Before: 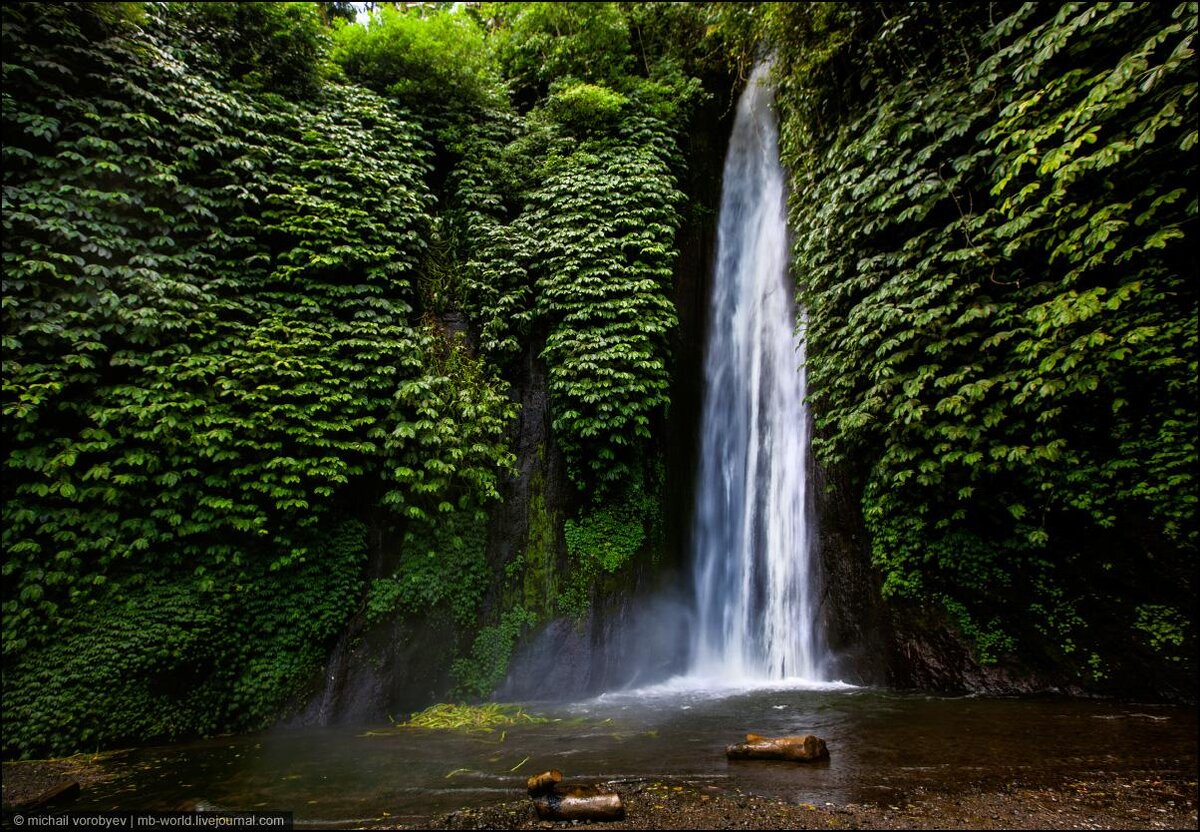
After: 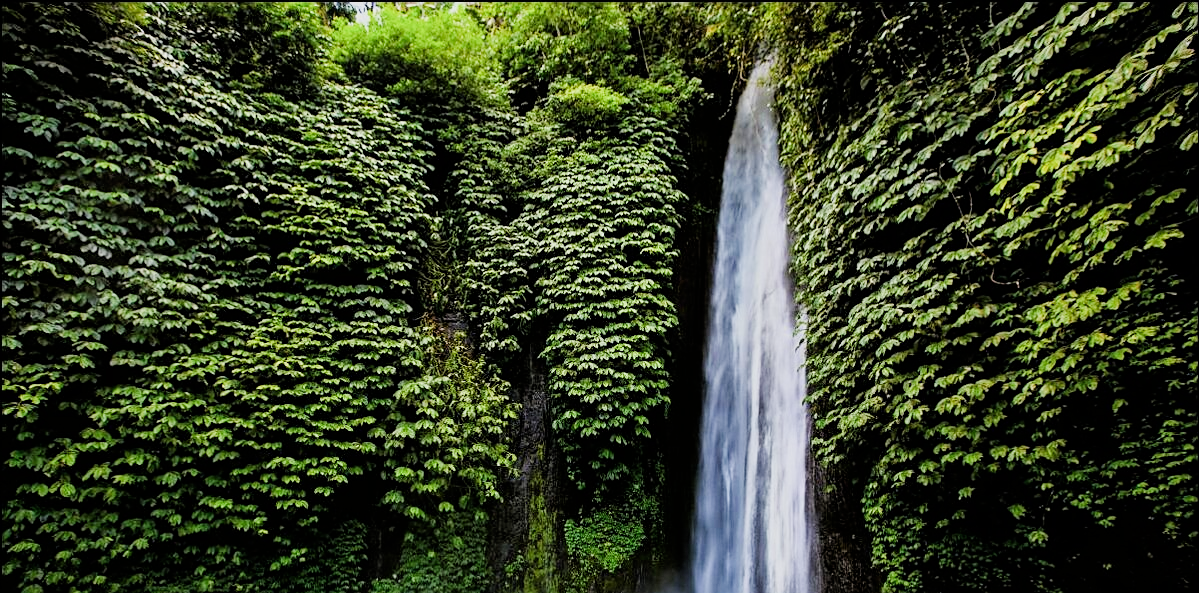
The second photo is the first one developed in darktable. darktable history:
exposure: exposure 1 EV, compensate highlight preservation false
crop: right 0%, bottom 28.72%
filmic rgb: black relative exposure -6.85 EV, white relative exposure 5.9 EV, hardness 2.69
sharpen: on, module defaults
